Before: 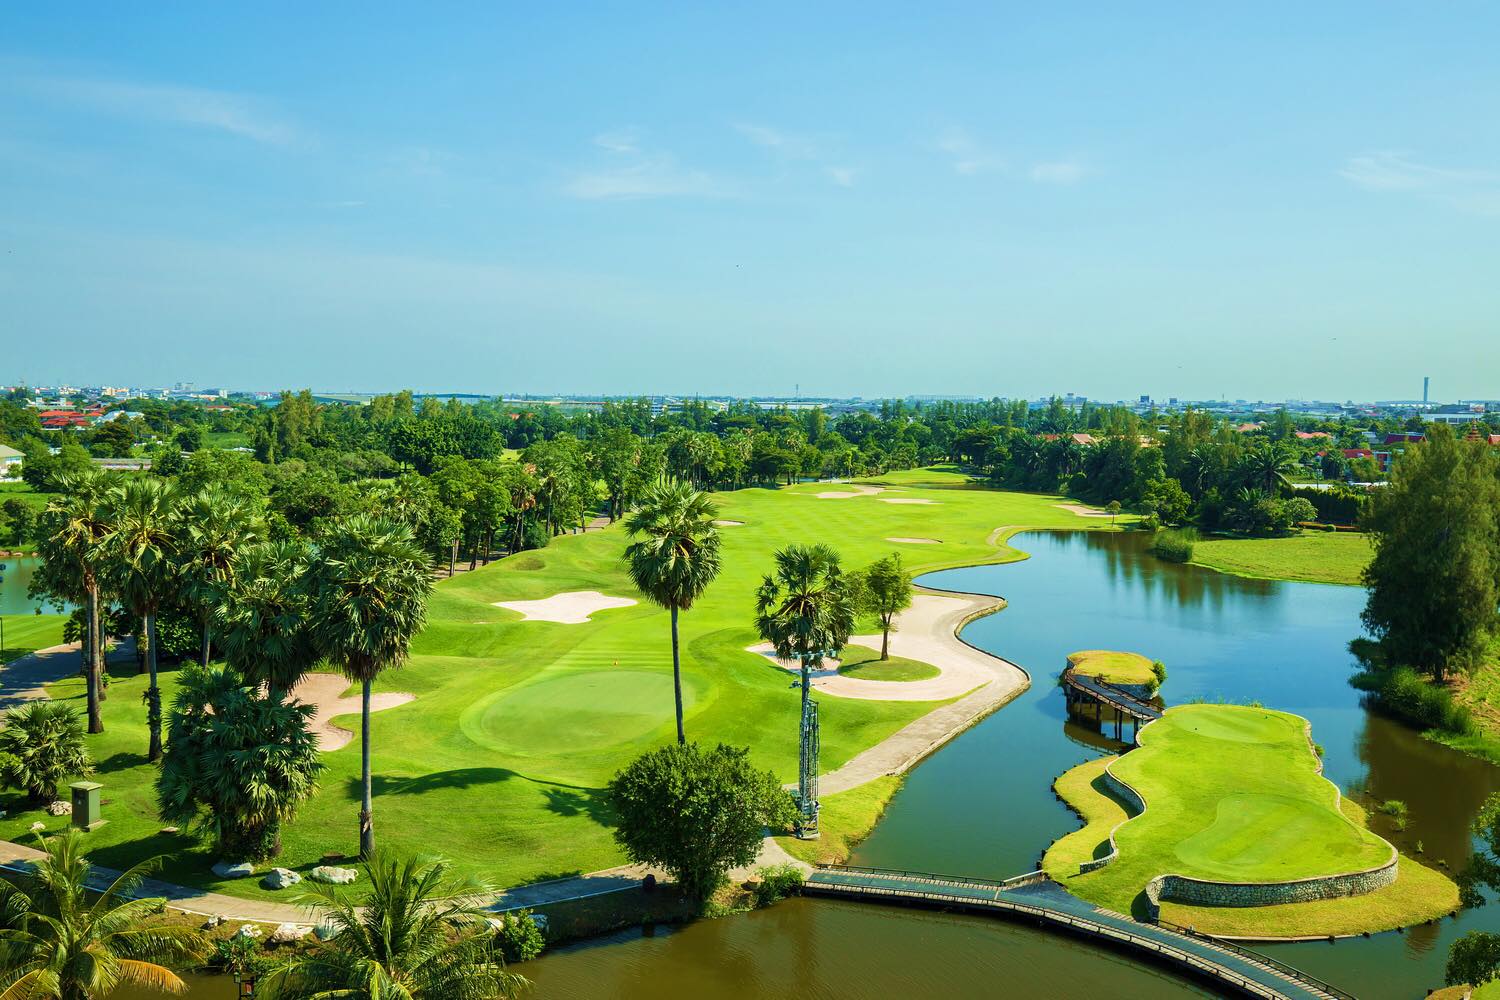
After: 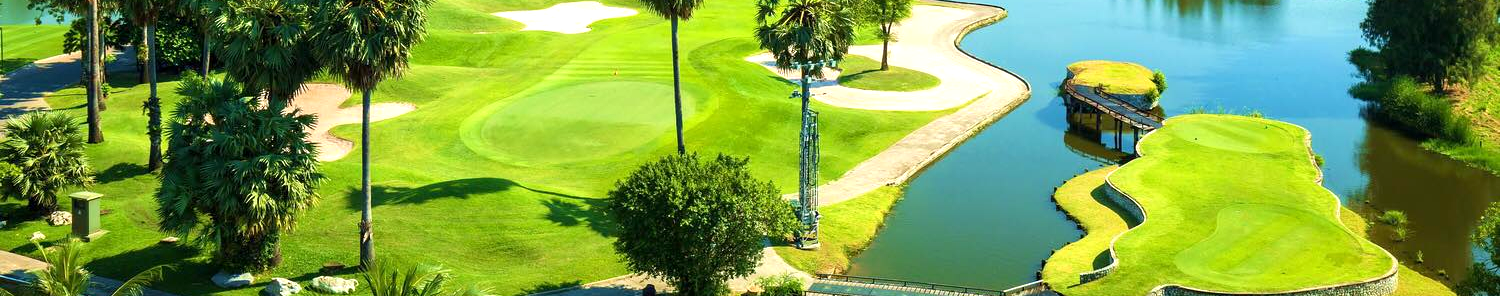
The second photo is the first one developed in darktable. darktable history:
exposure: black level correction 0.001, exposure 0.5 EV, compensate highlight preservation false
crop and rotate: top 59.07%, bottom 11.282%
